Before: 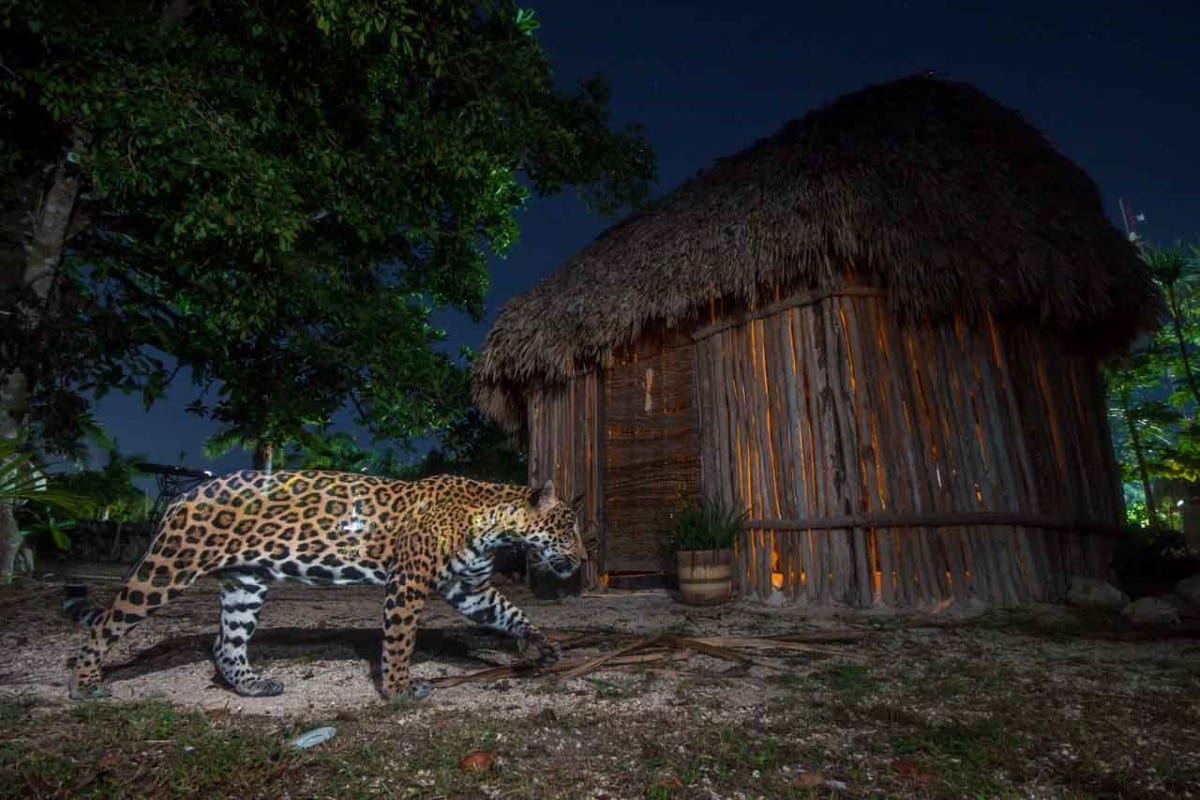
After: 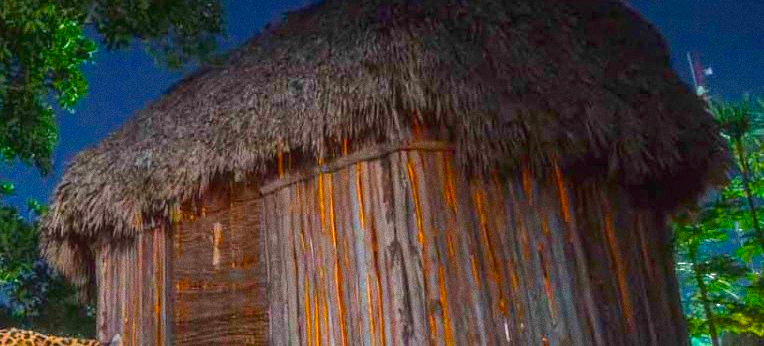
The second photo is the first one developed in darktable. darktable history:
exposure: black level correction 0, exposure 1.625 EV, compensate exposure bias true, compensate highlight preservation false
crop: left 36.005%, top 18.293%, right 0.31%, bottom 38.444%
color zones: curves: ch0 [(0, 0.425) (0.143, 0.422) (0.286, 0.42) (0.429, 0.419) (0.571, 0.419) (0.714, 0.42) (0.857, 0.422) (1, 0.425)]
contrast equalizer: octaves 7, y [[0.6 ×6], [0.55 ×6], [0 ×6], [0 ×6], [0 ×6]], mix -0.3
color balance rgb: perceptual saturation grading › global saturation 25%, perceptual brilliance grading › mid-tones 10%, perceptual brilliance grading › shadows 15%, global vibrance 20%
grain: coarseness 0.09 ISO
